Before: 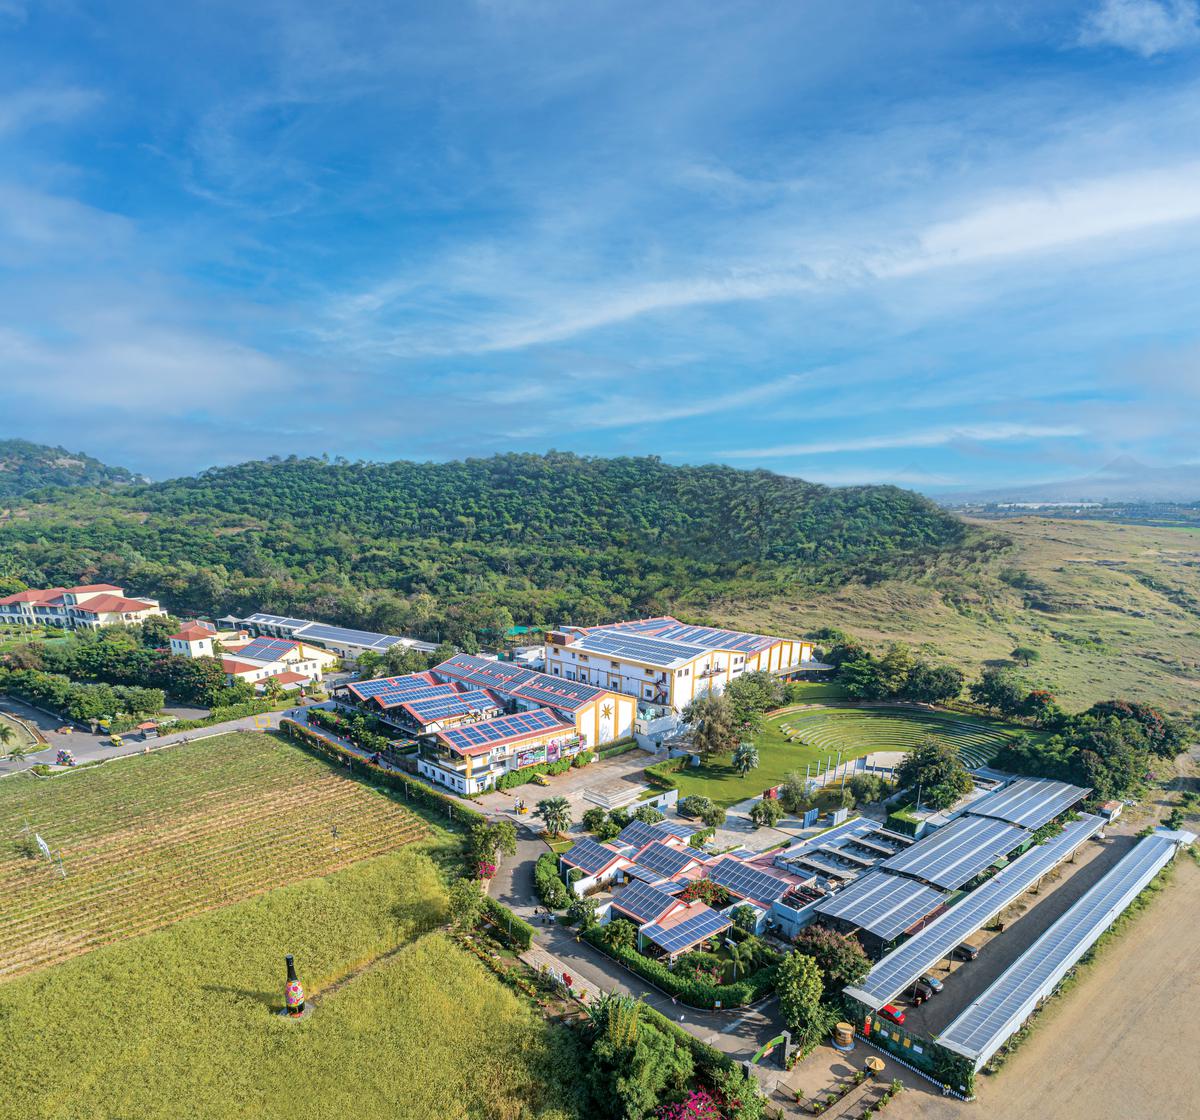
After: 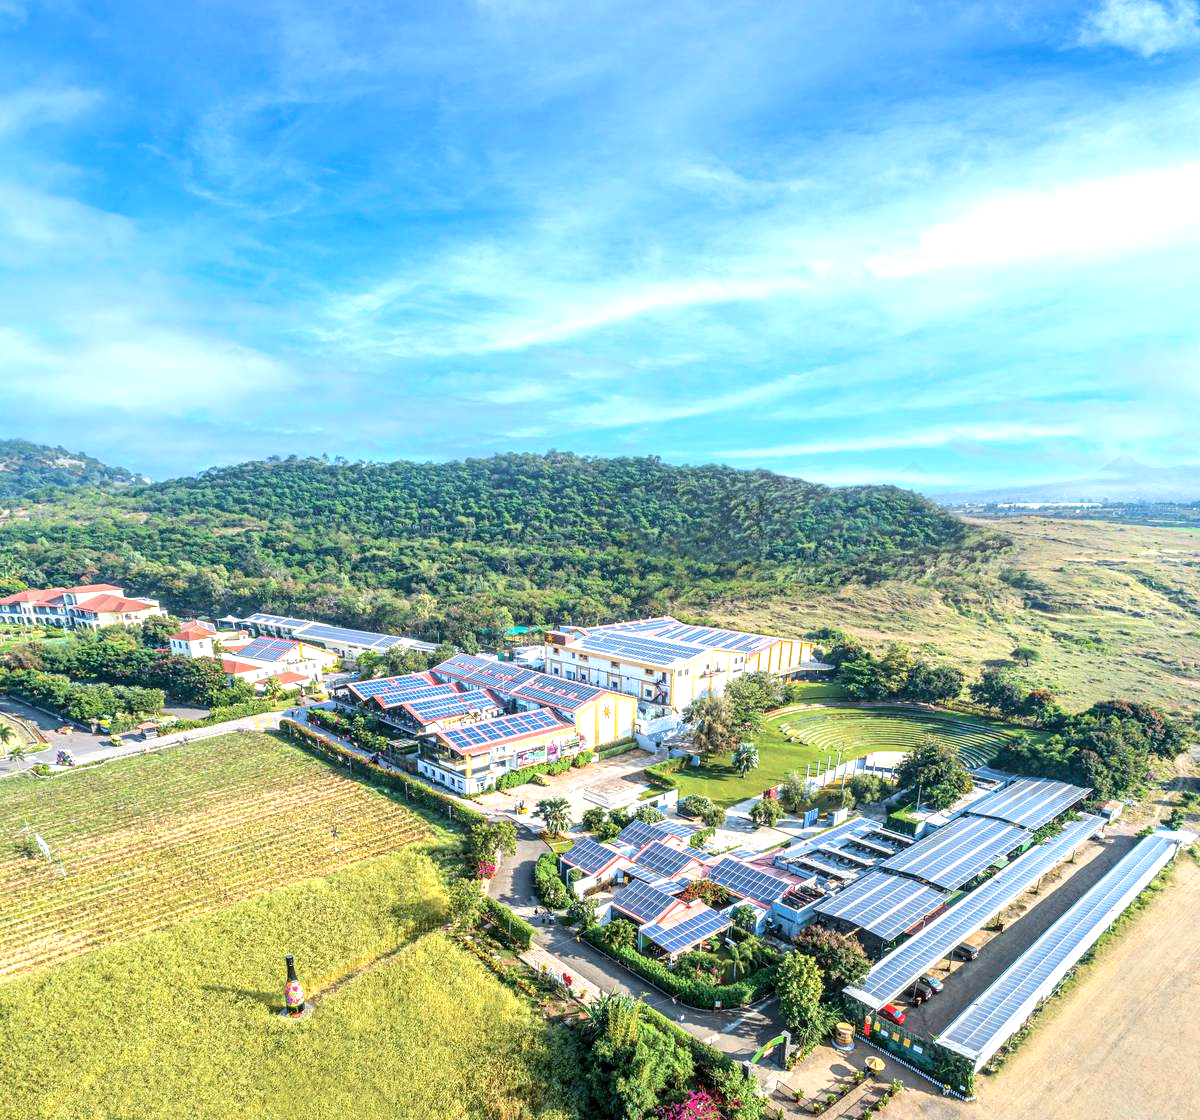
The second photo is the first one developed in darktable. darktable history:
local contrast: on, module defaults
exposure: black level correction 0, exposure 0.89 EV, compensate exposure bias true, compensate highlight preservation false
